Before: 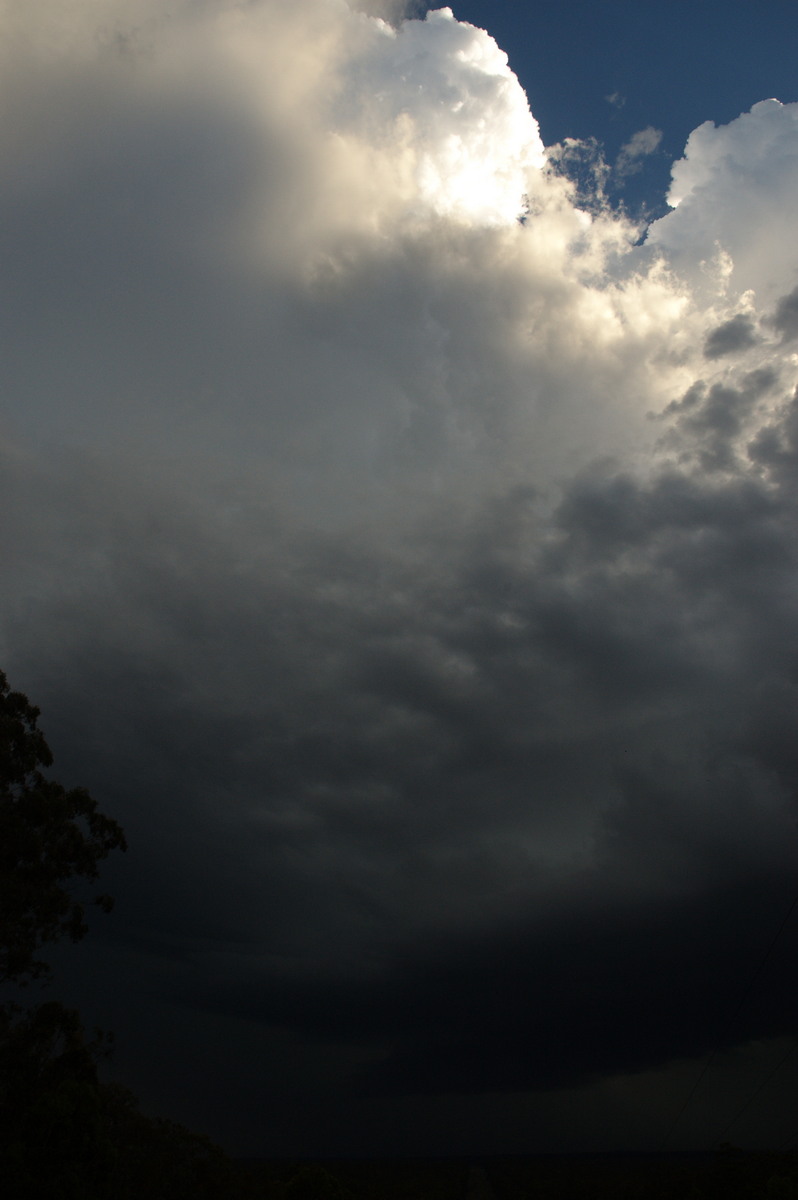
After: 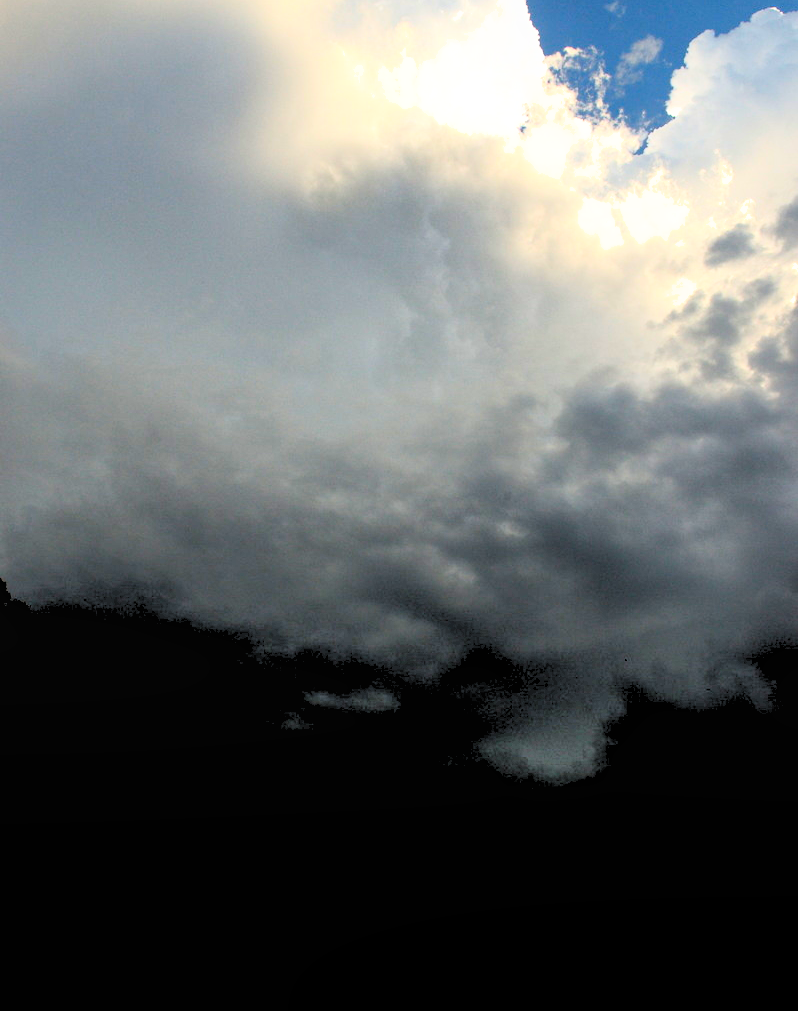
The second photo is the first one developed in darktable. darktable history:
exposure: black level correction 0, exposure 0.4 EV, compensate highlight preservation false
filmic rgb: black relative exposure -16 EV, white relative exposure 6.25 EV, threshold 3.03 EV, hardness 5.14, contrast 1.351, enable highlight reconstruction true
crop: top 7.614%, bottom 8.063%
levels: levels [0.093, 0.434, 0.988]
shadows and highlights: on, module defaults
contrast brightness saturation: contrast 0.231, brightness 0.095, saturation 0.29
tone equalizer: -8 EV -0.435 EV, -7 EV -0.378 EV, -6 EV -0.307 EV, -5 EV -0.201 EV, -3 EV 0.226 EV, -2 EV 0.329 EV, -1 EV 0.366 EV, +0 EV 0.406 EV
local contrast: detail 109%
